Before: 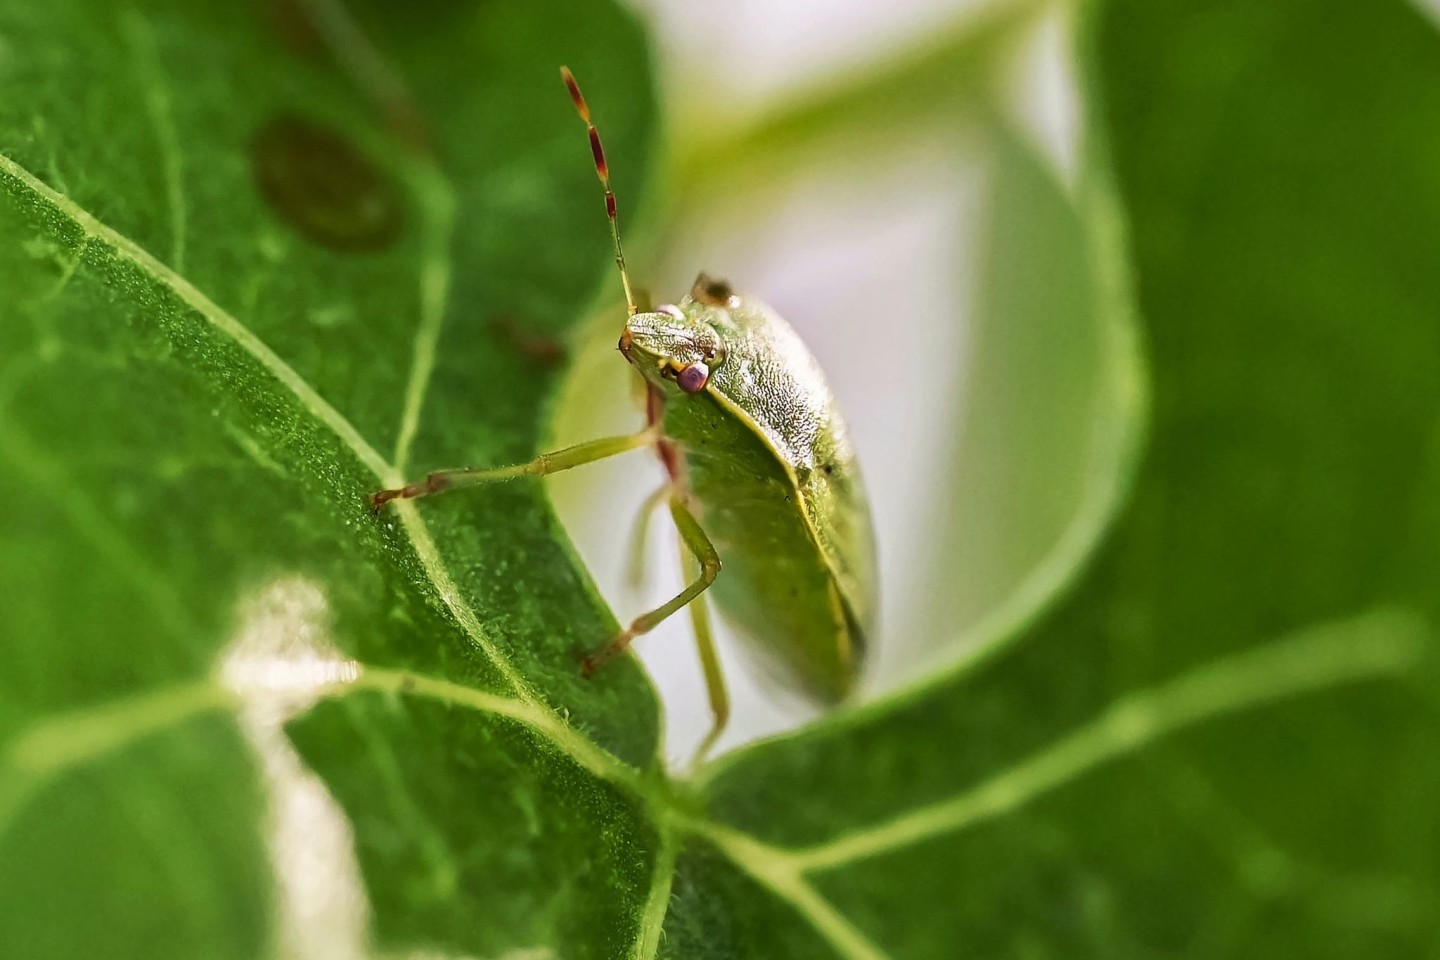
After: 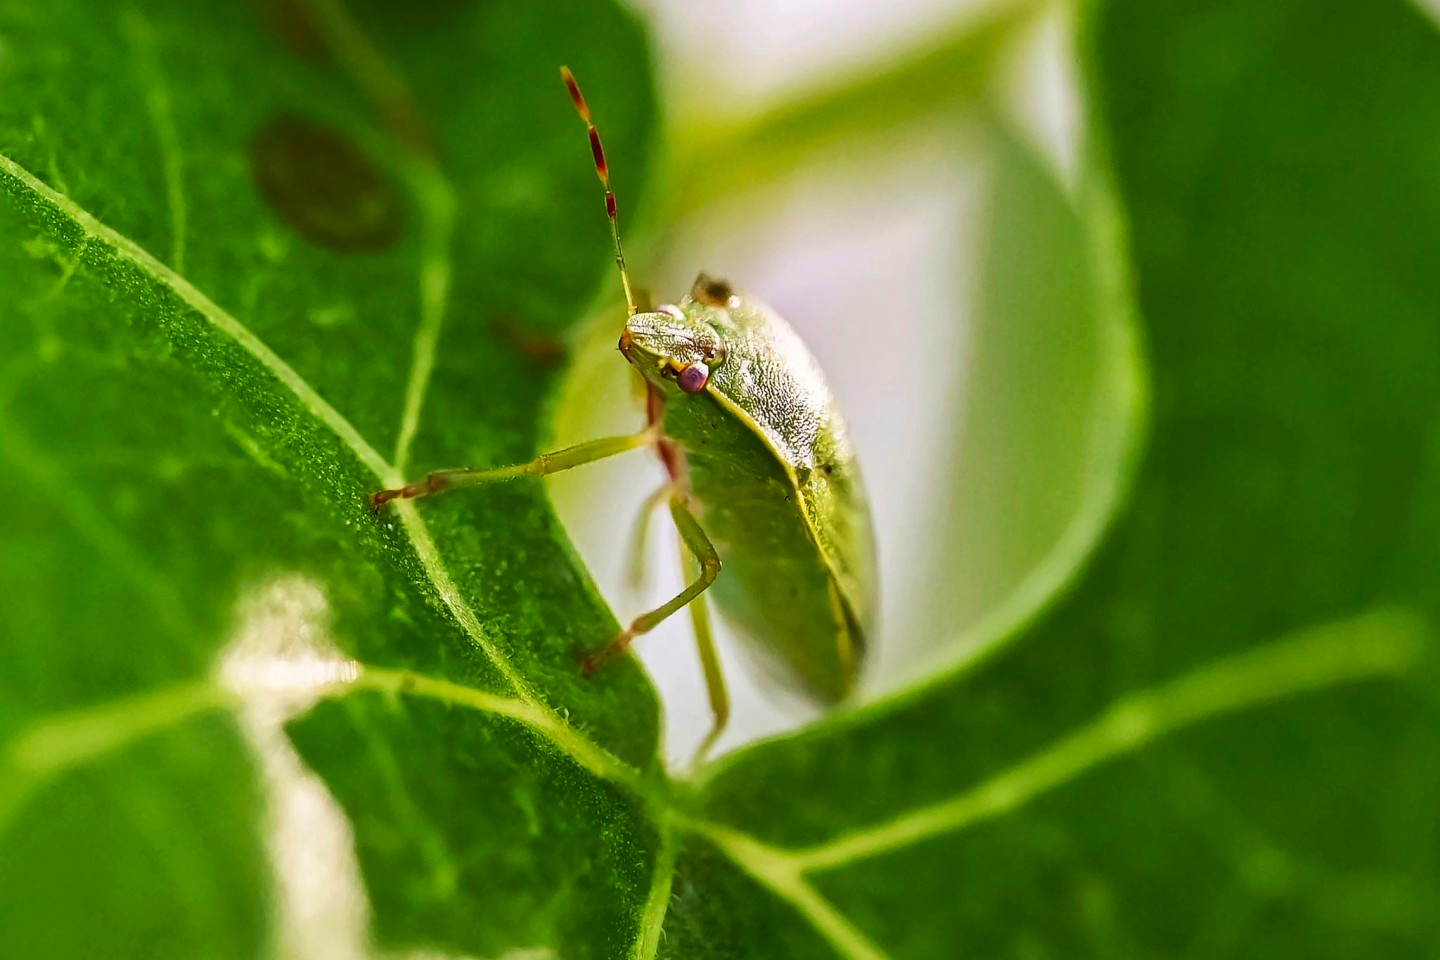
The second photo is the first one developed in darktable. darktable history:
contrast brightness saturation: contrast 0.085, saturation 0.267
